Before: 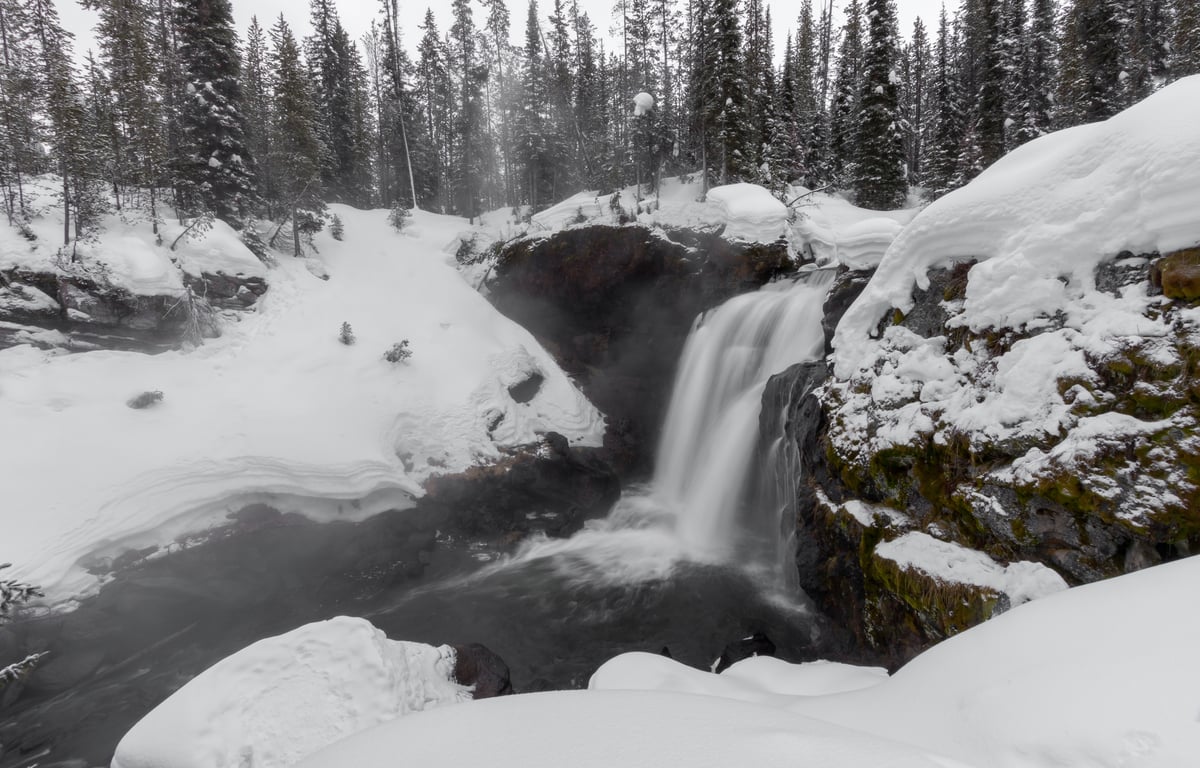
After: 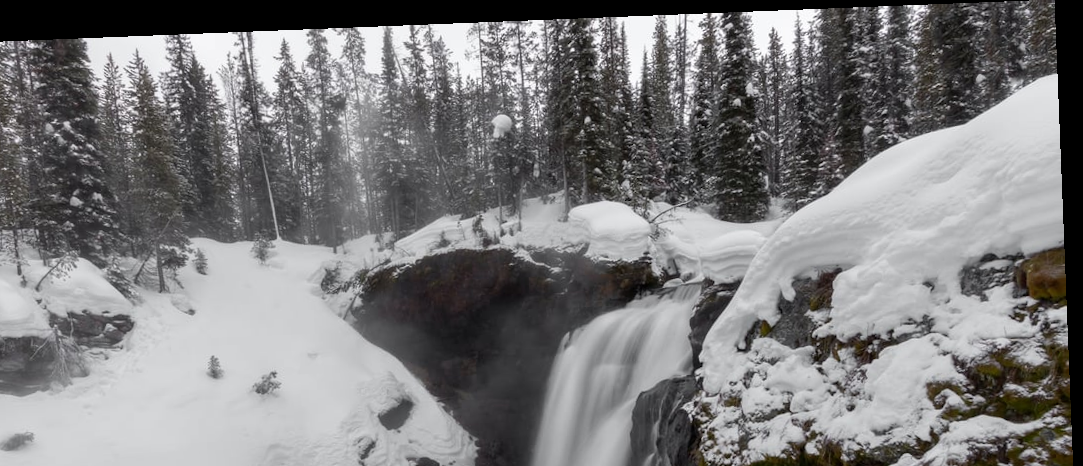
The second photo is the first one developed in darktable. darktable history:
rotate and perspective: rotation -2.29°, automatic cropping off
crop and rotate: left 11.812%, bottom 42.776%
